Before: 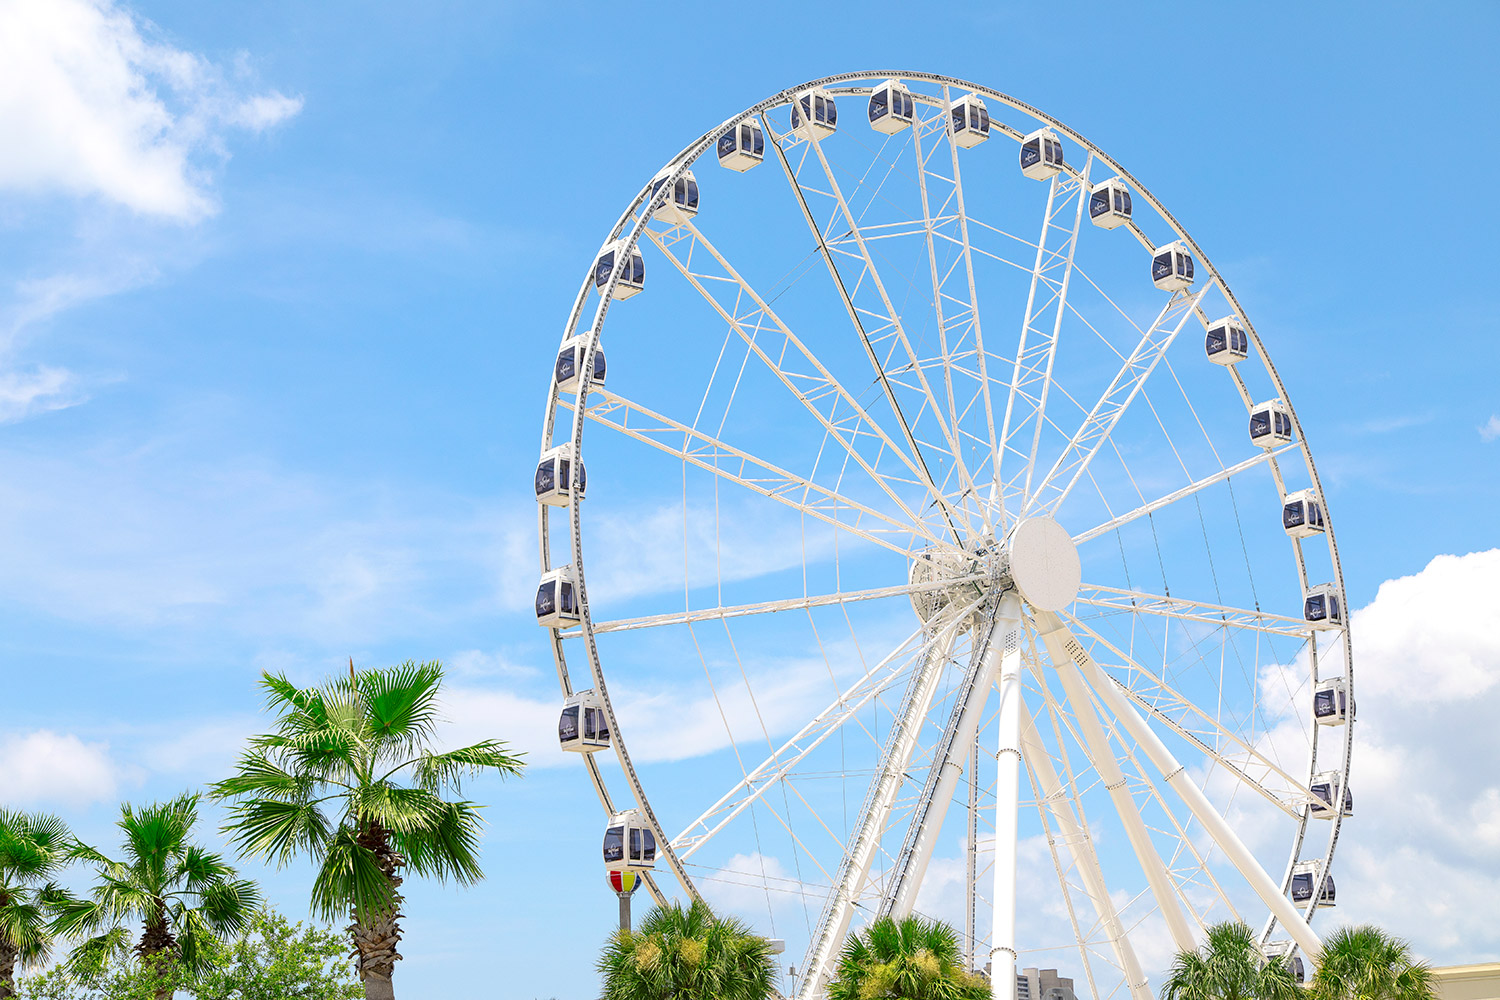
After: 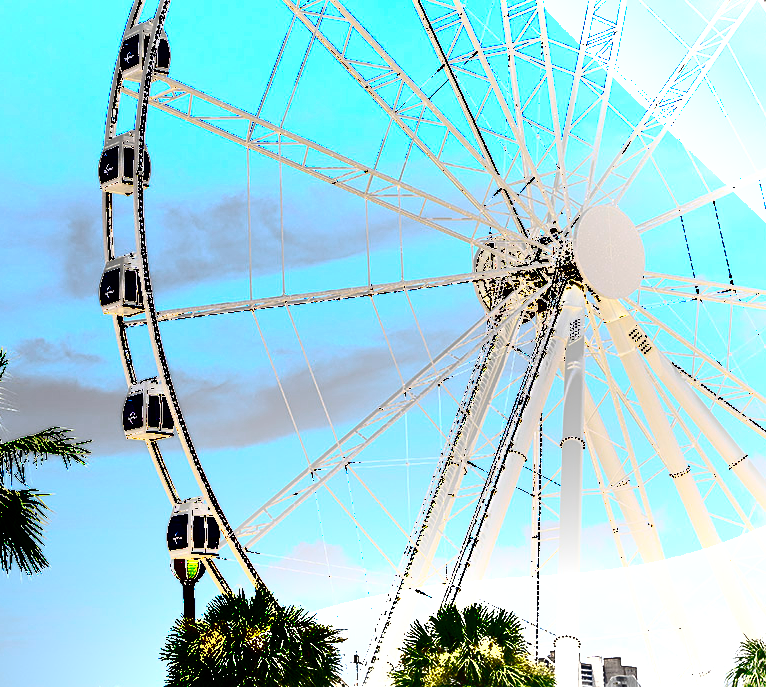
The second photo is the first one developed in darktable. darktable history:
exposure: black level correction 0, exposure 1.288 EV, compensate highlight preservation false
crop and rotate: left 29.078%, top 31.282%, right 19.853%
tone curve: curves: ch0 [(0, 0) (0.003, 0.117) (0.011, 0.115) (0.025, 0.116) (0.044, 0.116) (0.069, 0.112) (0.1, 0.113) (0.136, 0.127) (0.177, 0.148) (0.224, 0.191) (0.277, 0.249) (0.335, 0.363) (0.399, 0.479) (0.468, 0.589) (0.543, 0.664) (0.623, 0.733) (0.709, 0.799) (0.801, 0.852) (0.898, 0.914) (1, 1)], preserve colors none
shadows and highlights: radius 331, shadows 55.07, highlights -98.79, compress 94.47%, soften with gaussian
sharpen: radius 2.479, amount 0.341
contrast brightness saturation: contrast 0.067, brightness -0.131, saturation 0.048
